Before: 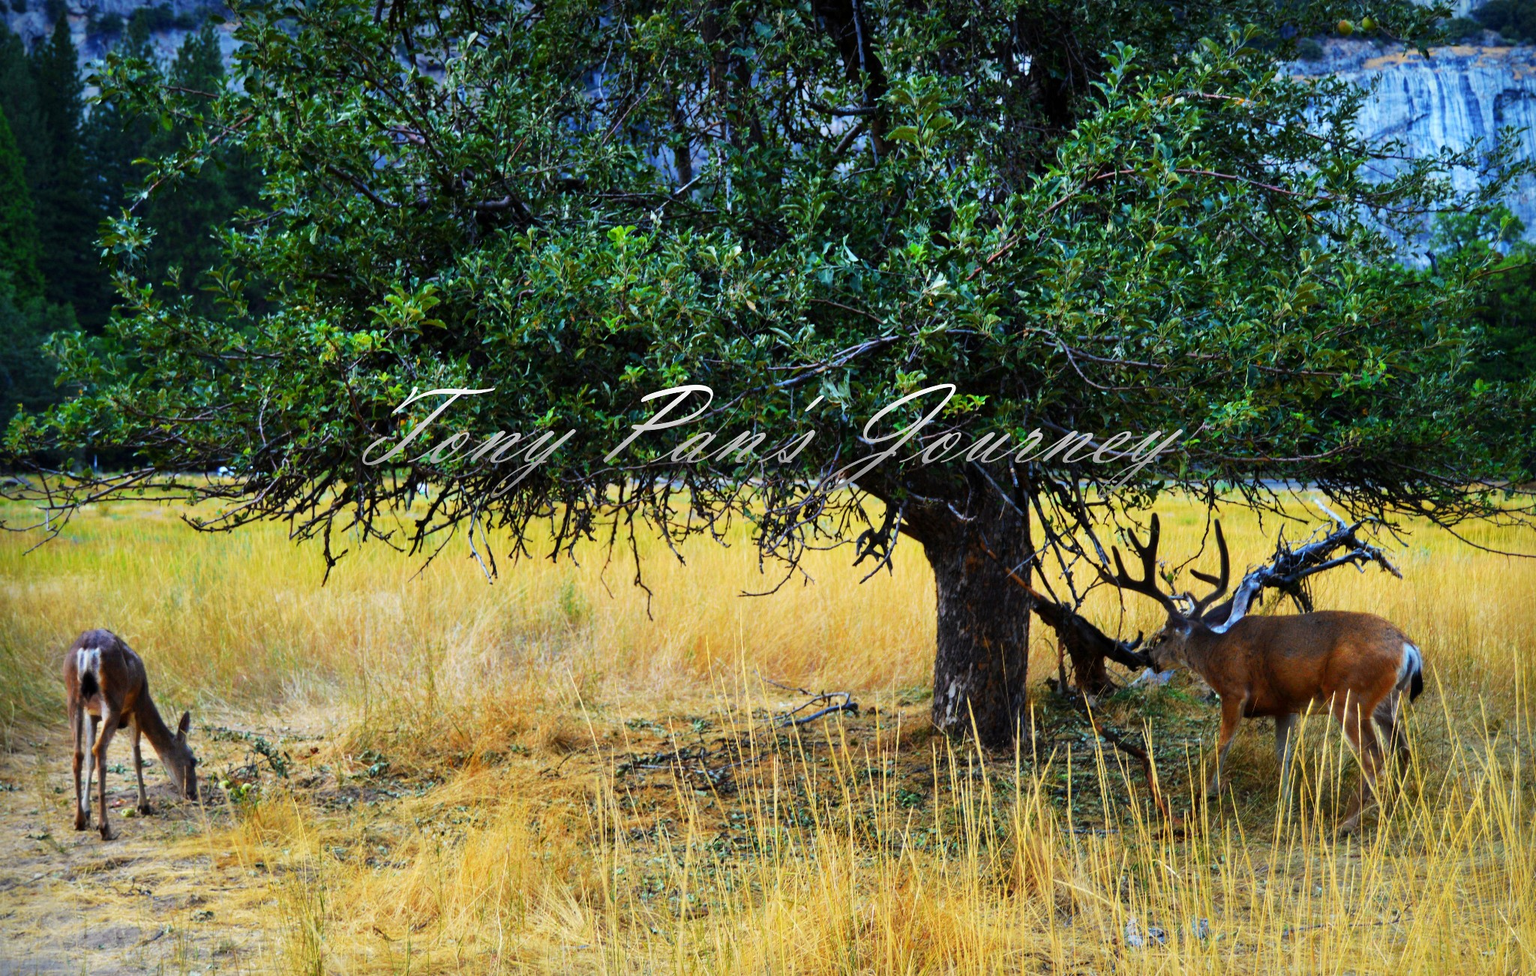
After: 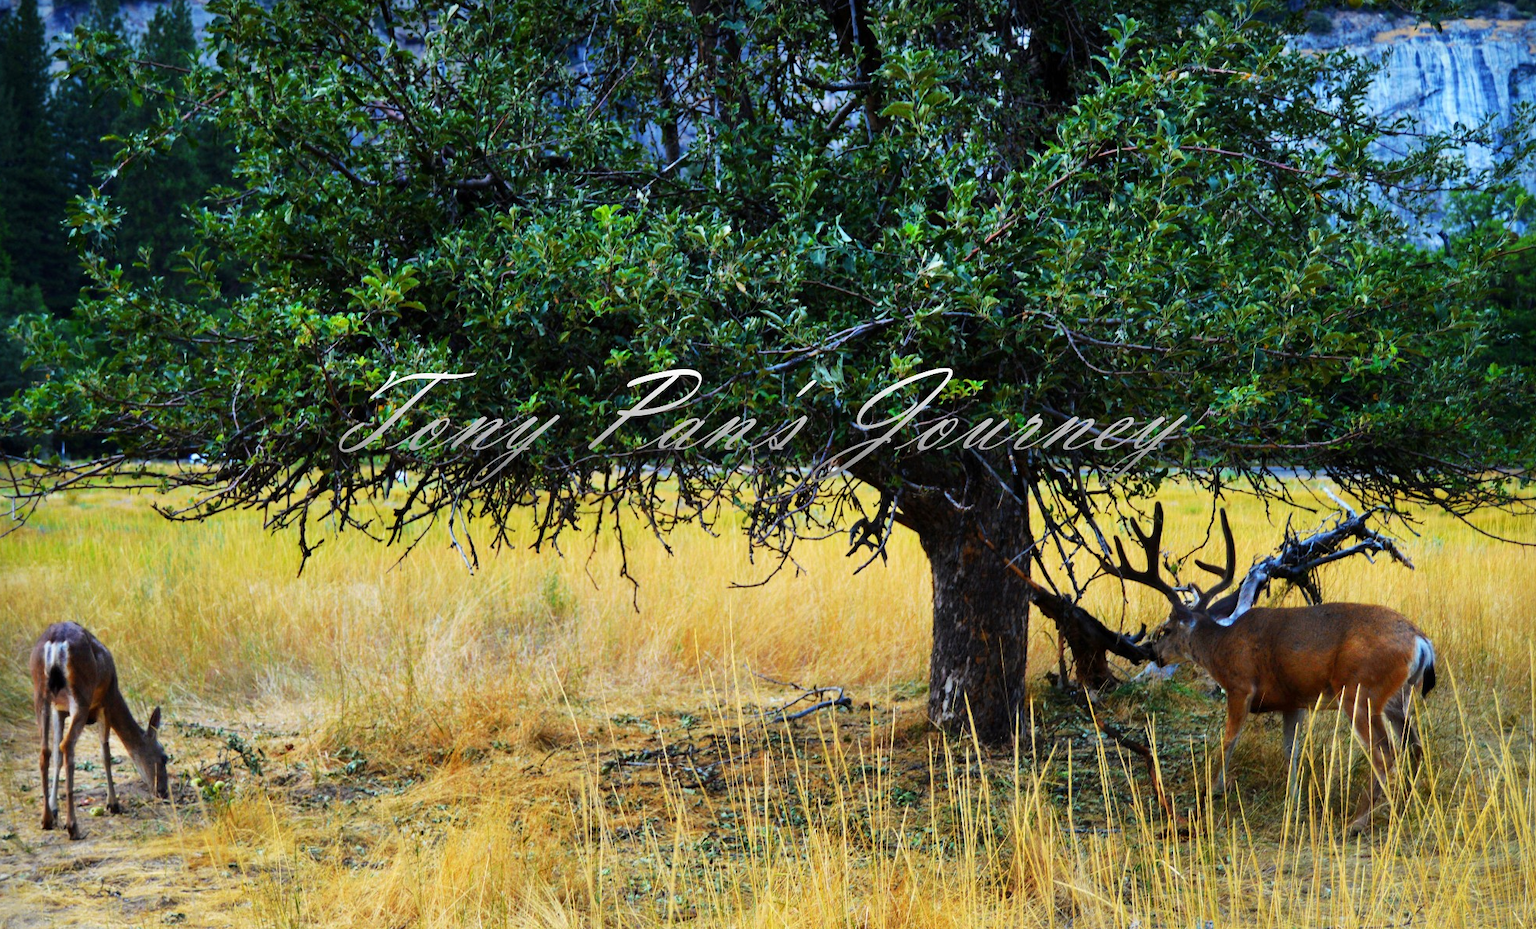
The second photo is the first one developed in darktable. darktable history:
crop: left 2.279%, top 2.855%, right 0.972%, bottom 4.913%
